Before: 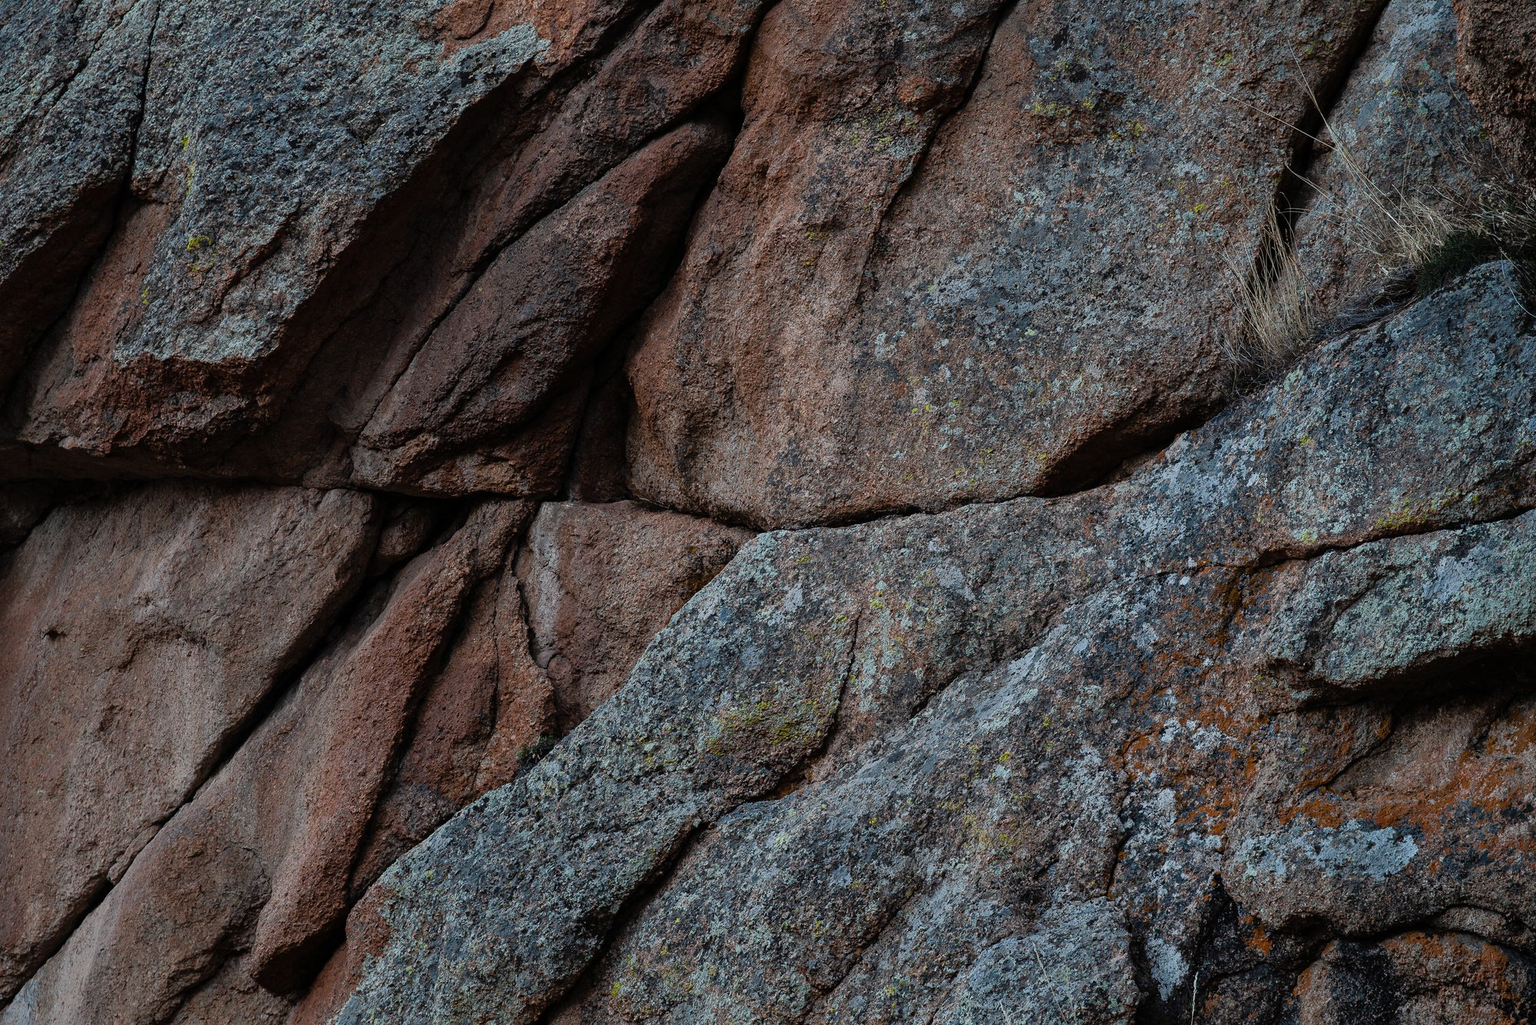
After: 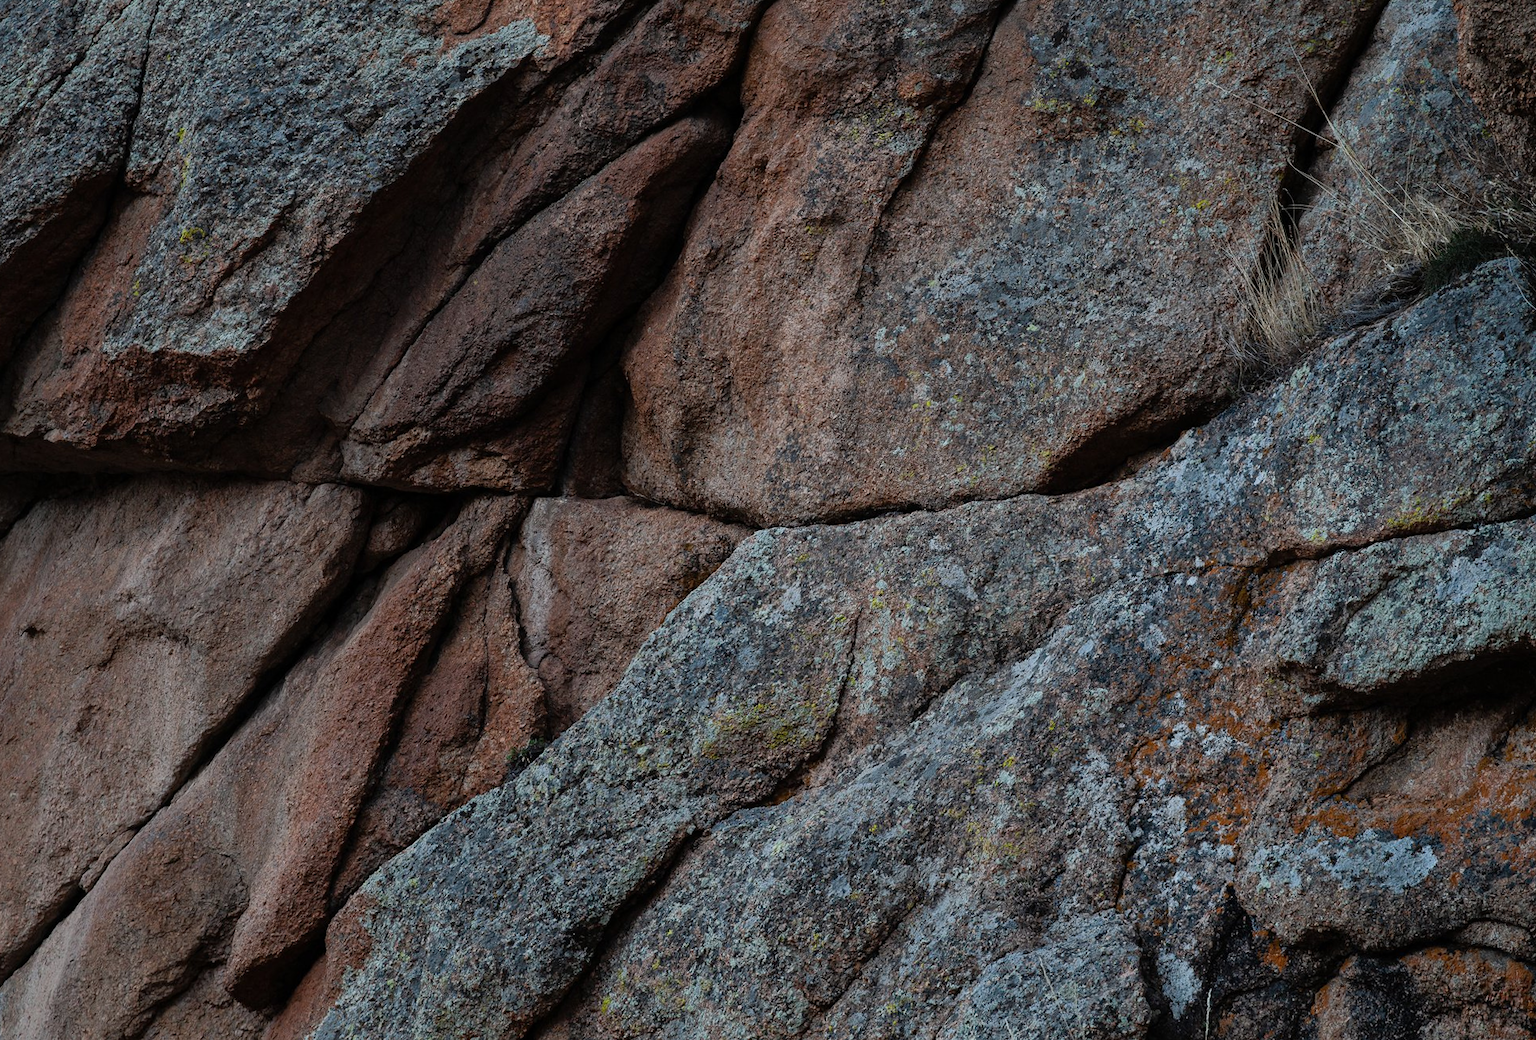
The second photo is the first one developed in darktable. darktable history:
rotate and perspective: rotation 0.226°, lens shift (vertical) -0.042, crop left 0.023, crop right 0.982, crop top 0.006, crop bottom 0.994
color balance: on, module defaults
